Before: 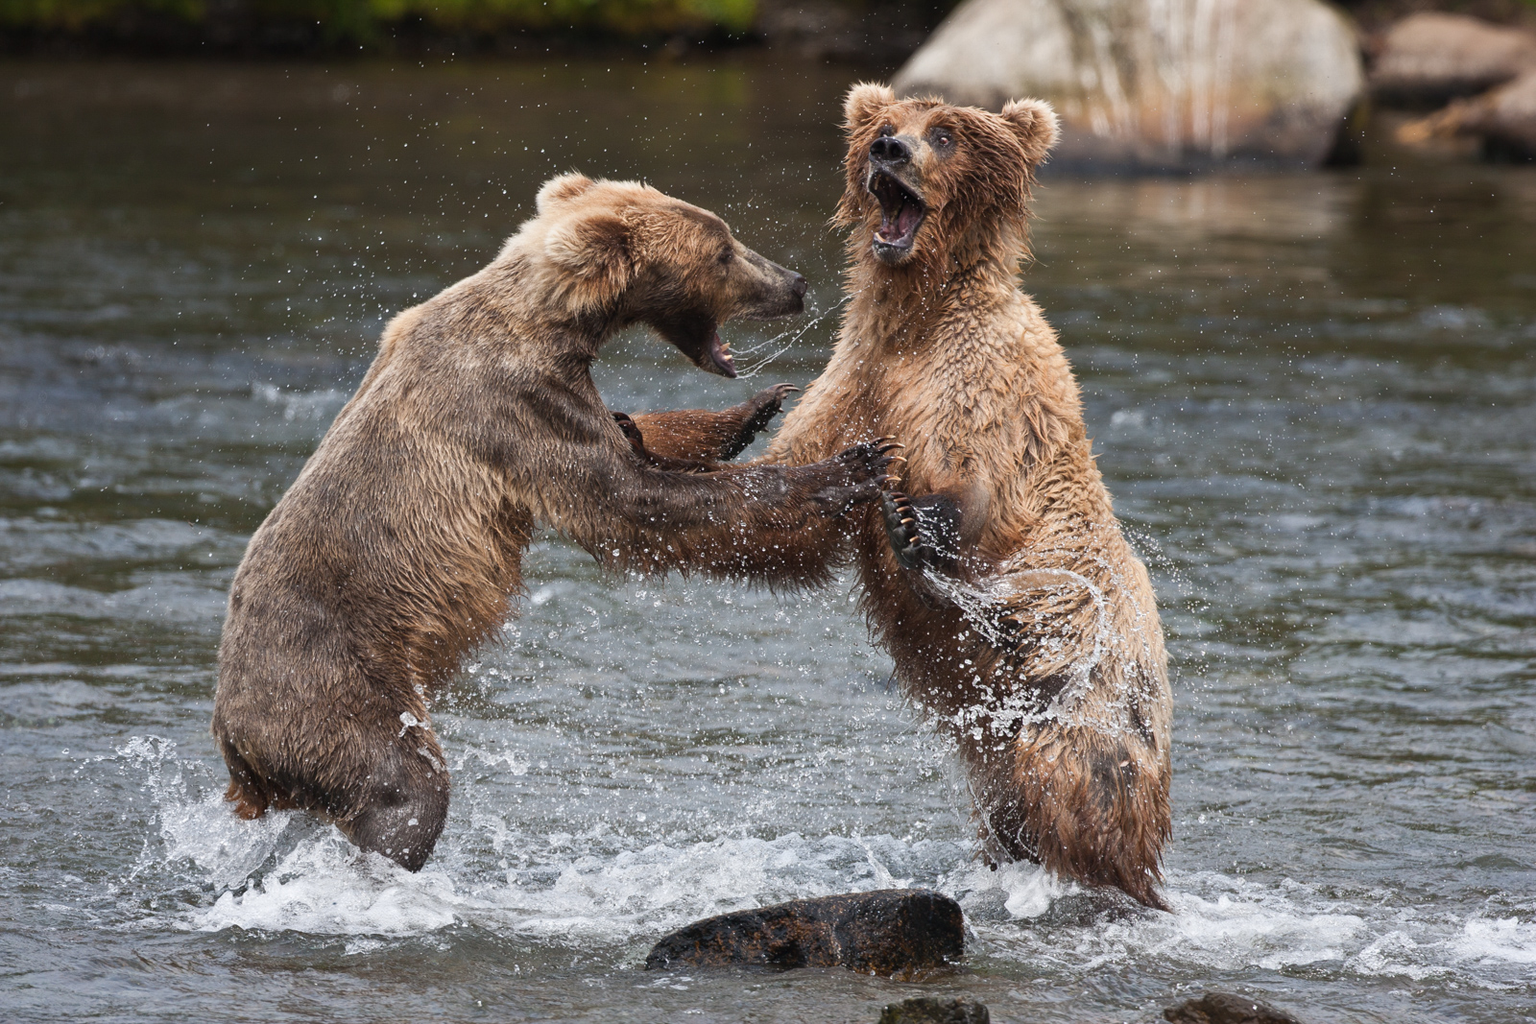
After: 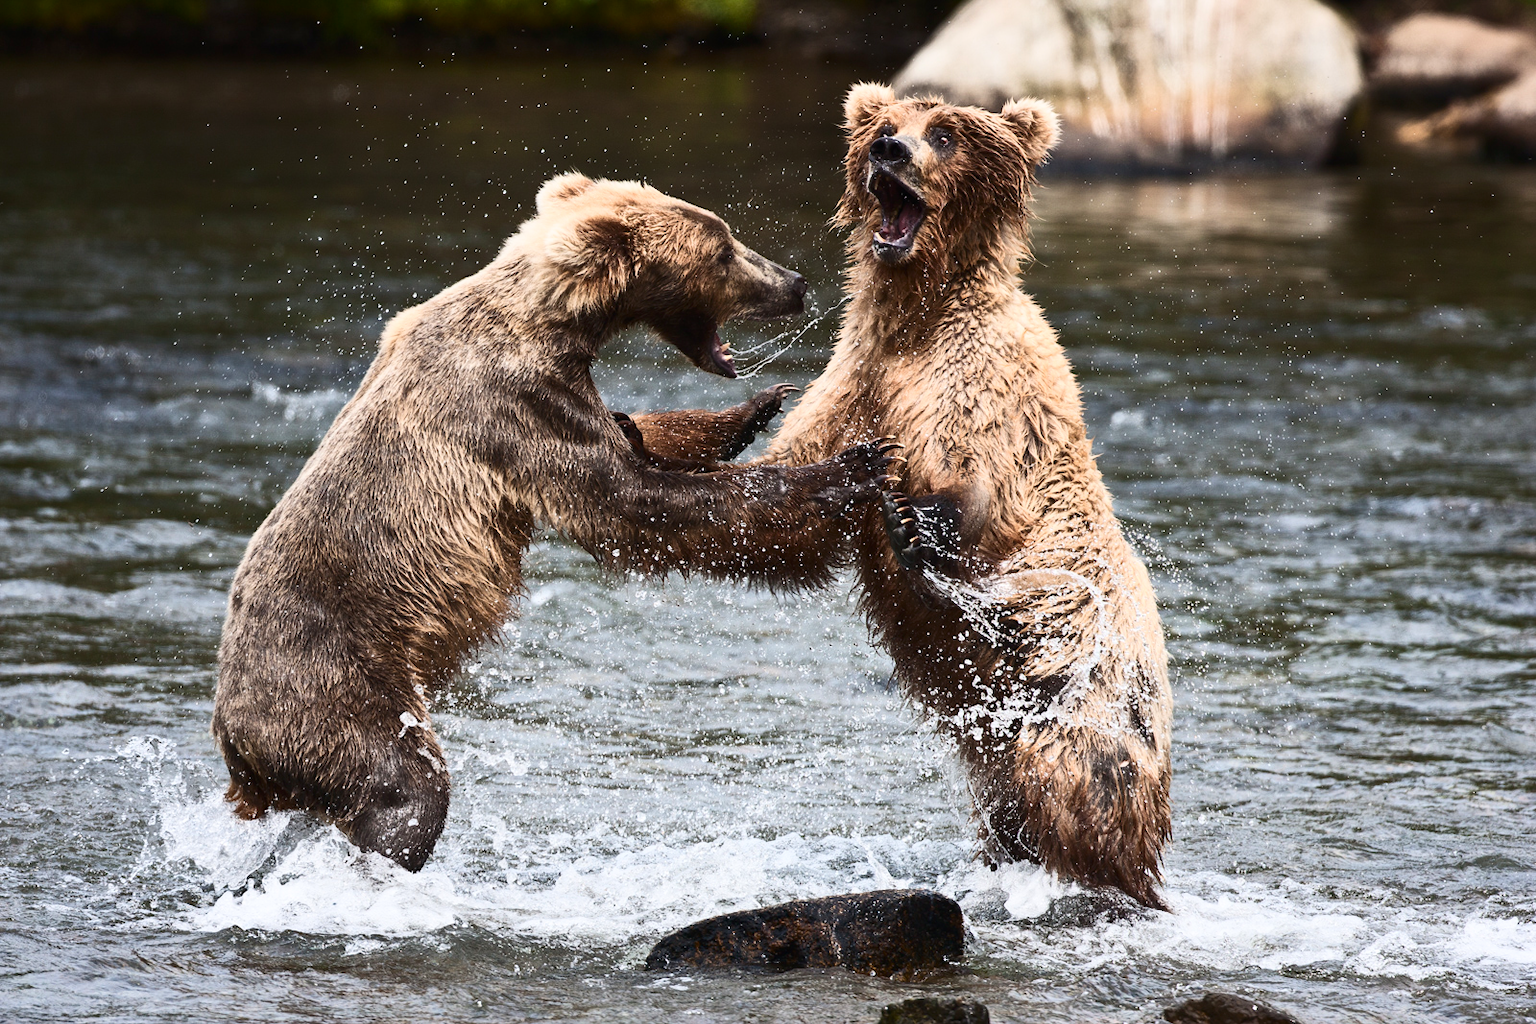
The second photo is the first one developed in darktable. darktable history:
velvia: strength 15%
contrast brightness saturation: contrast 0.39, brightness 0.1
